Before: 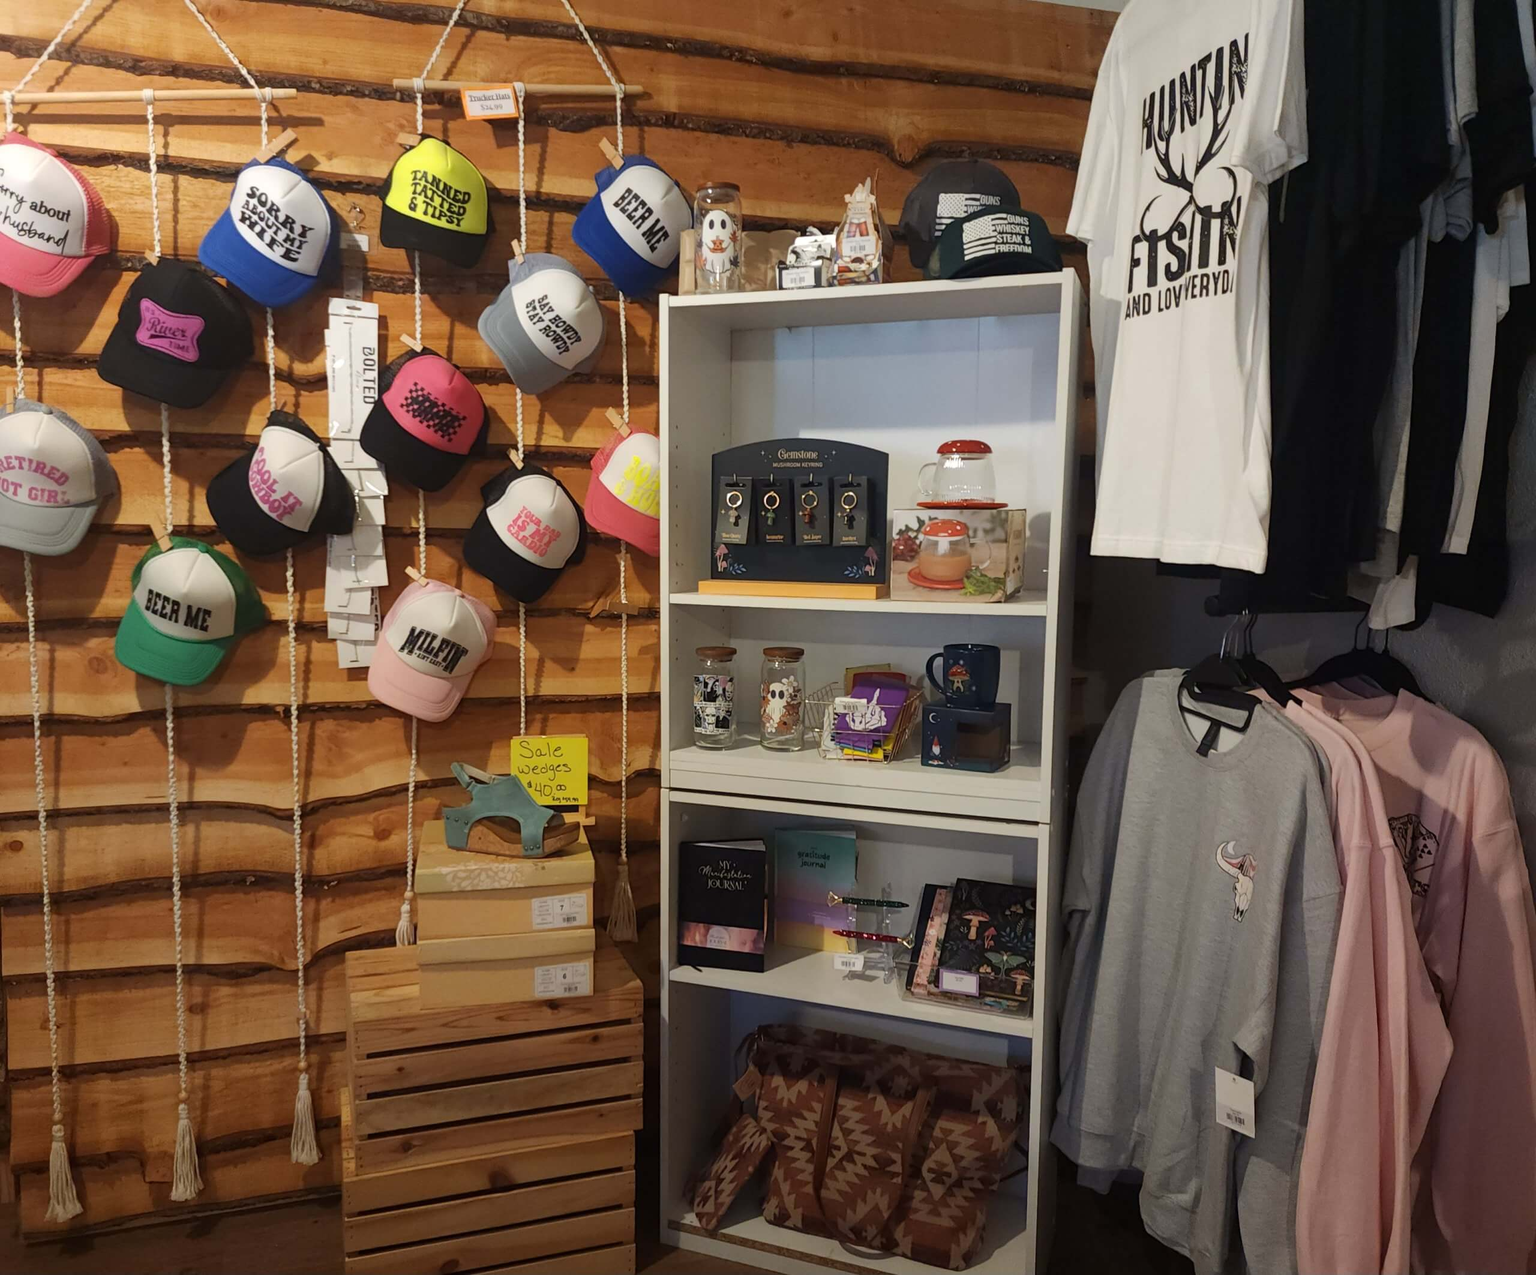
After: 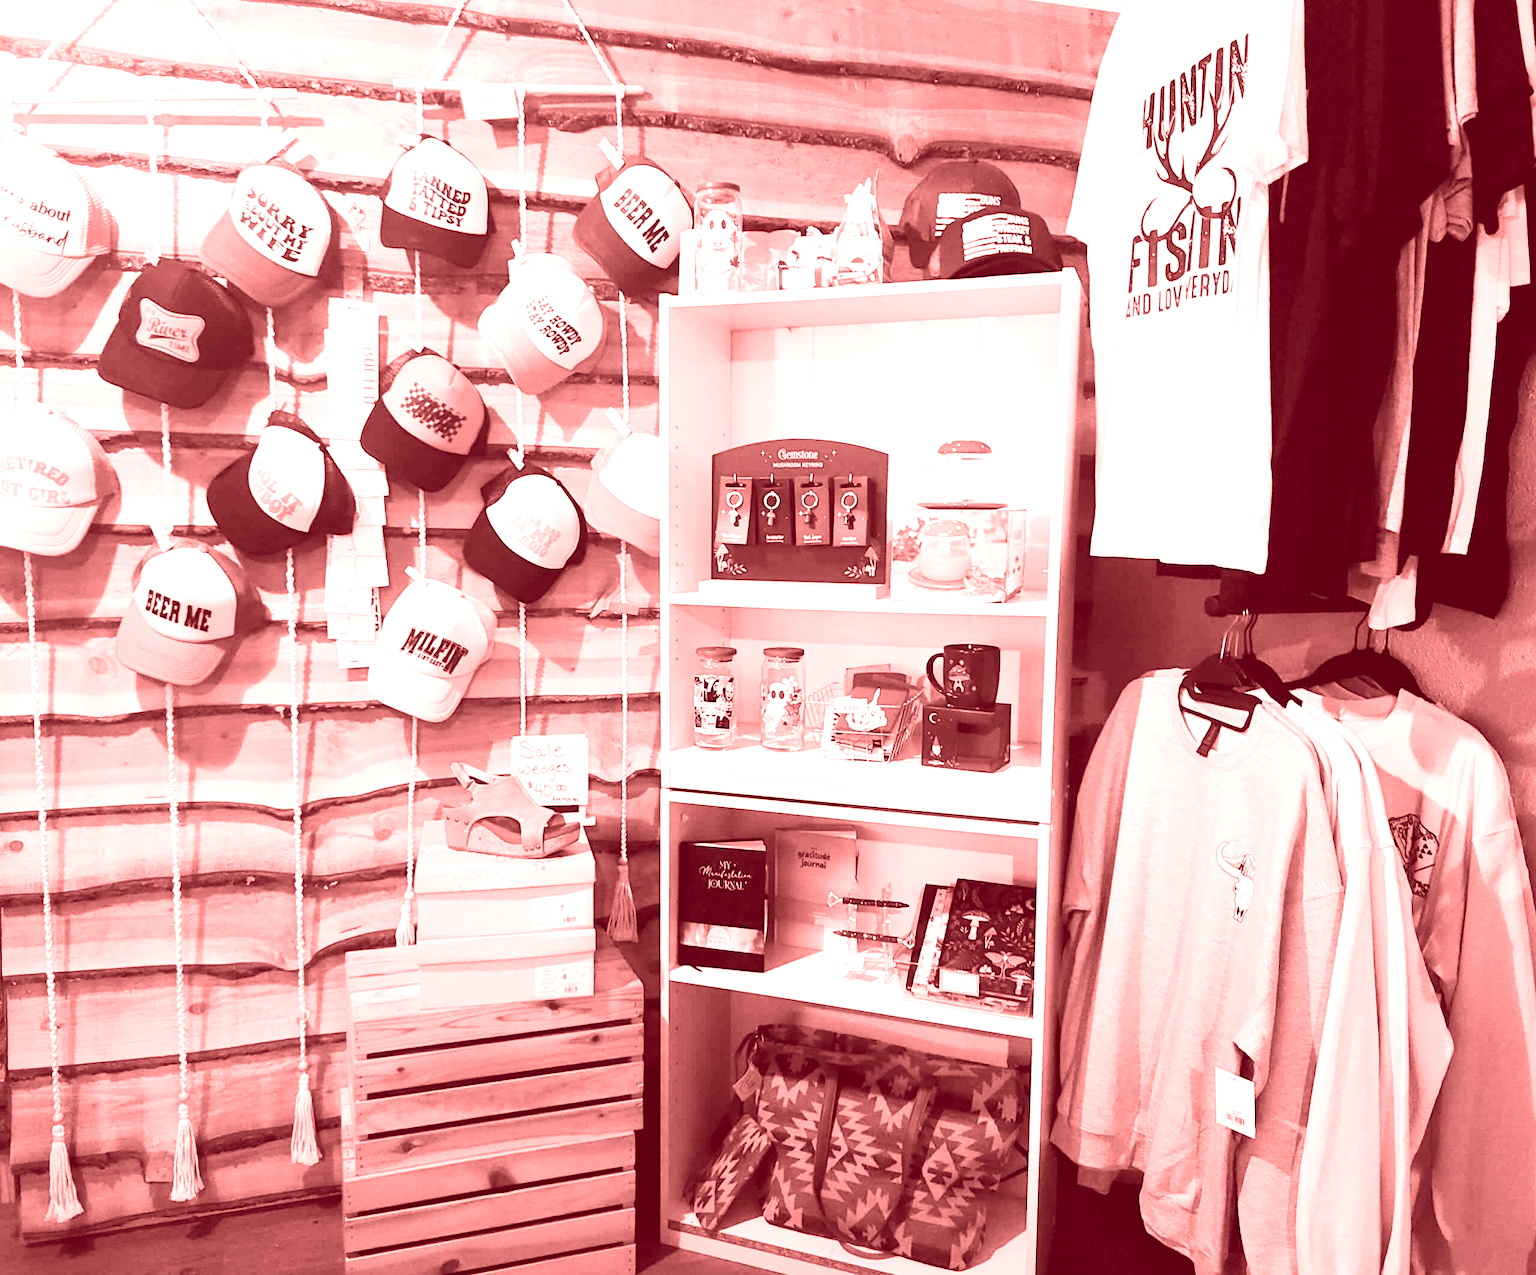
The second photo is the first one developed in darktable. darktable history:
colorize: saturation 60%, source mix 100%
base curve: curves: ch0 [(0, 0) (0.007, 0.004) (0.027, 0.03) (0.046, 0.07) (0.207, 0.54) (0.442, 0.872) (0.673, 0.972) (1, 1)], preserve colors none
exposure: black level correction 0, exposure 1 EV, compensate exposure bias true, compensate highlight preservation false
grain: coarseness 0.09 ISO, strength 10%
